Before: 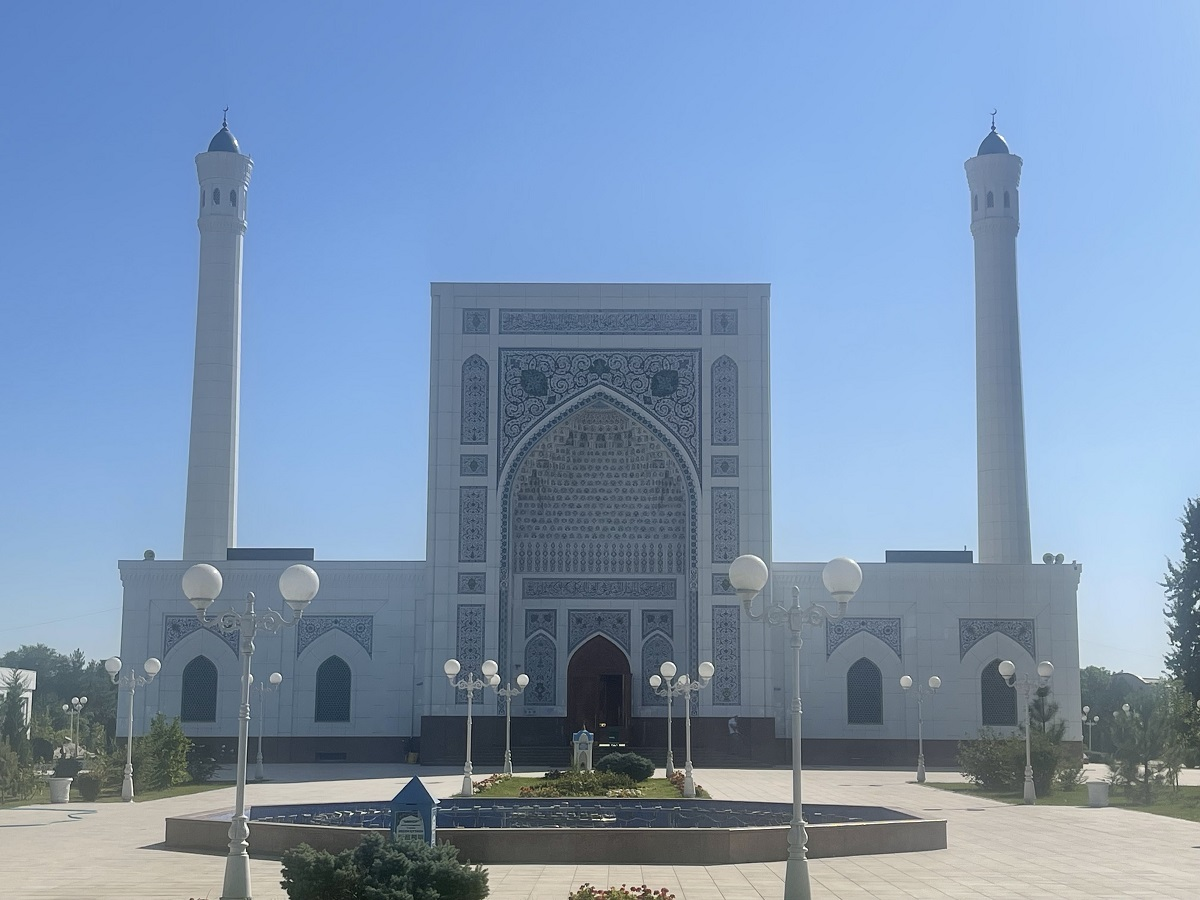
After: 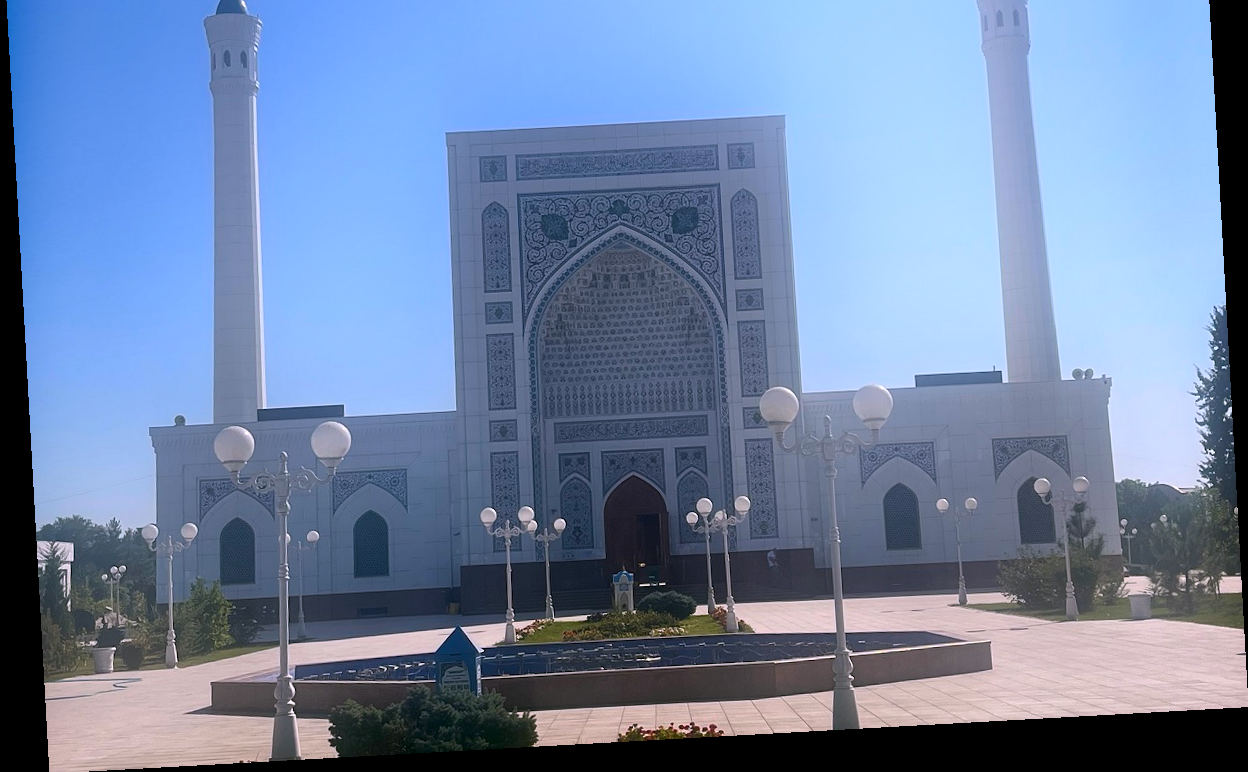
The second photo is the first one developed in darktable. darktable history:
tone equalizer: on, module defaults
crop and rotate: top 19.998%
exposure: exposure -0.177 EV, compensate highlight preservation false
color balance: contrast 8.5%, output saturation 105%
white balance: red 1.05, blue 1.072
shadows and highlights: shadows -54.3, highlights 86.09, soften with gaussian
rotate and perspective: rotation -3.18°, automatic cropping off
